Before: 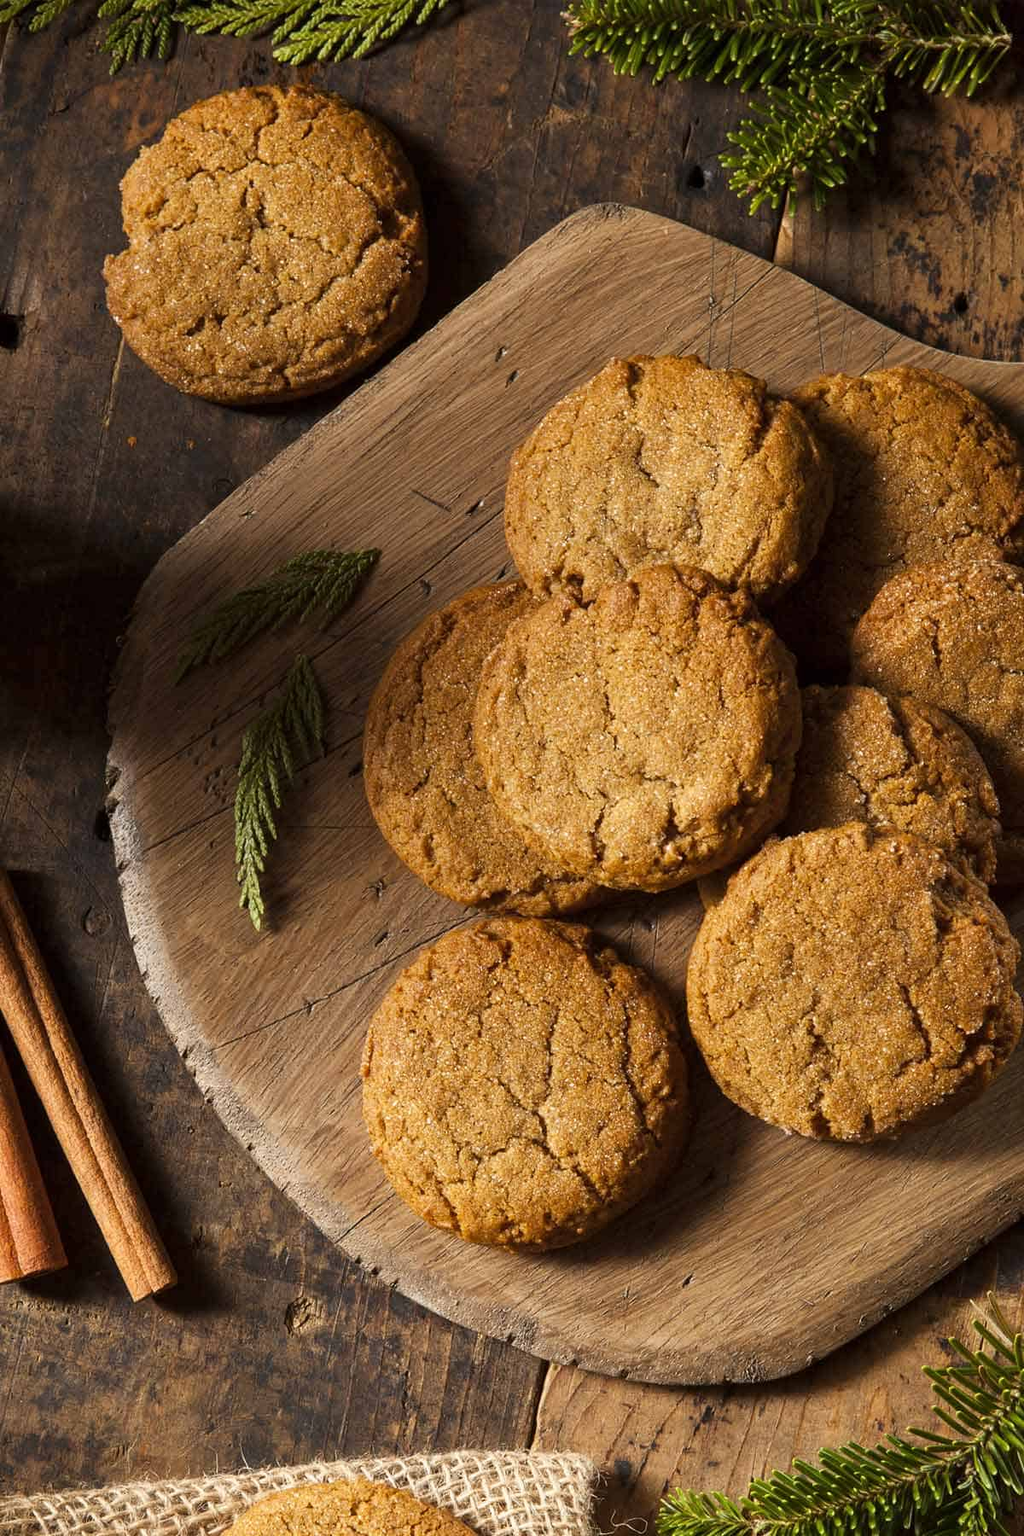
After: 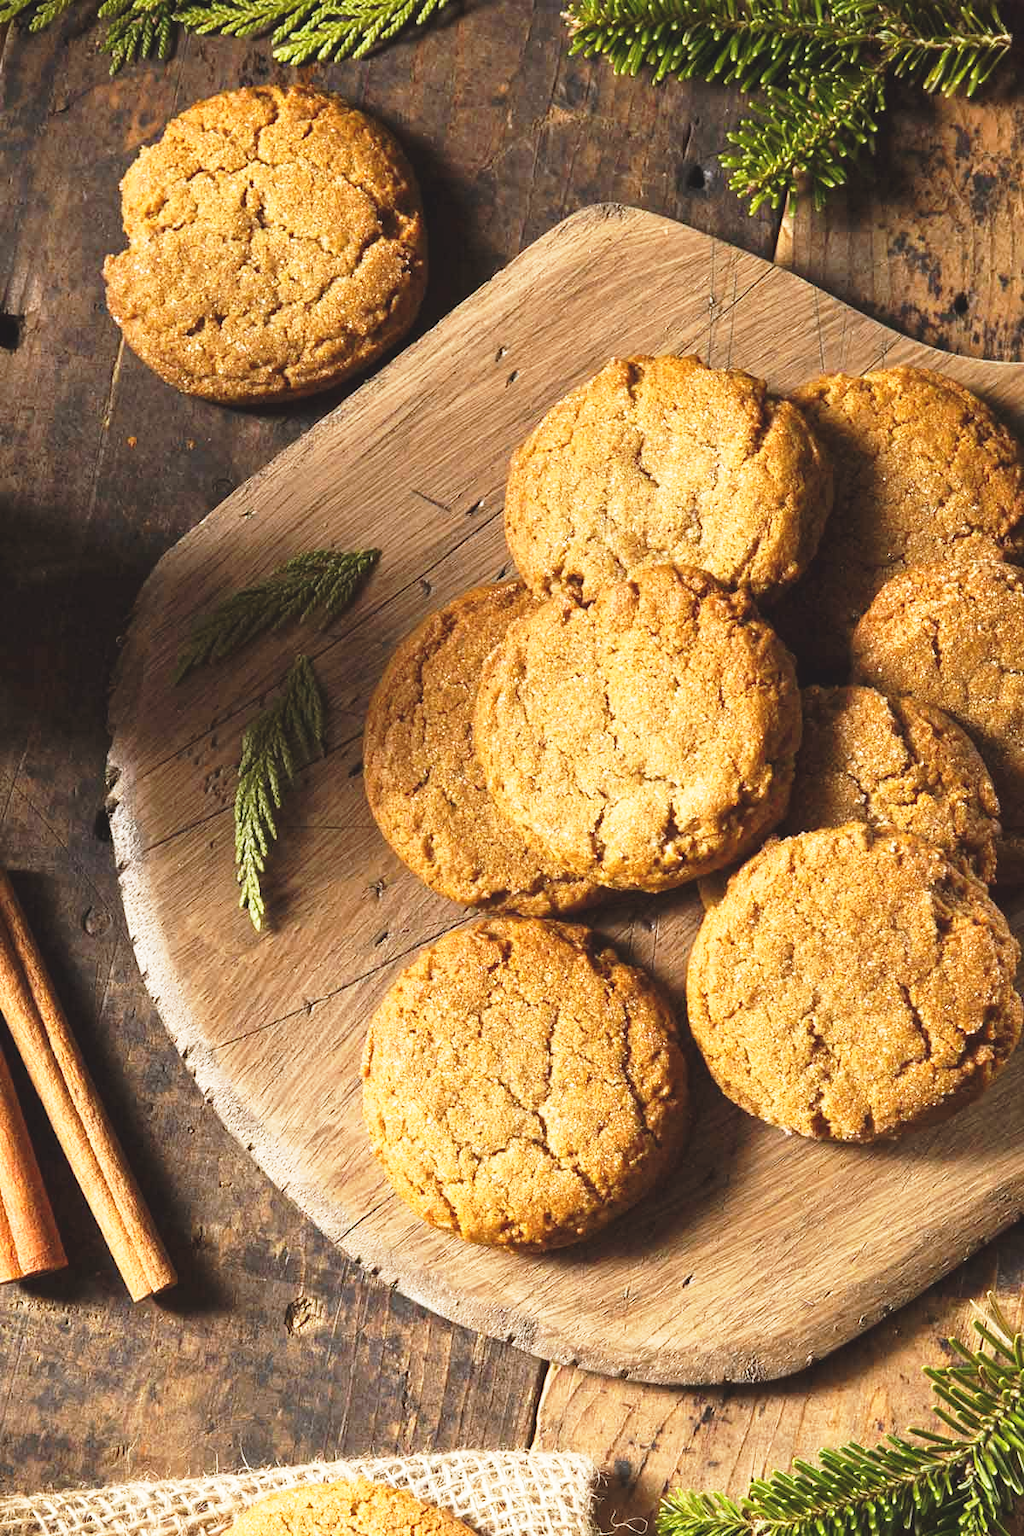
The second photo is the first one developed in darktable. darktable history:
base curve: curves: ch0 [(0, 0) (0.012, 0.01) (0.073, 0.168) (0.31, 0.711) (0.645, 0.957) (1, 1)], preserve colors none
exposure: black level correction -0.014, exposure -0.193 EV, compensate highlight preservation false
